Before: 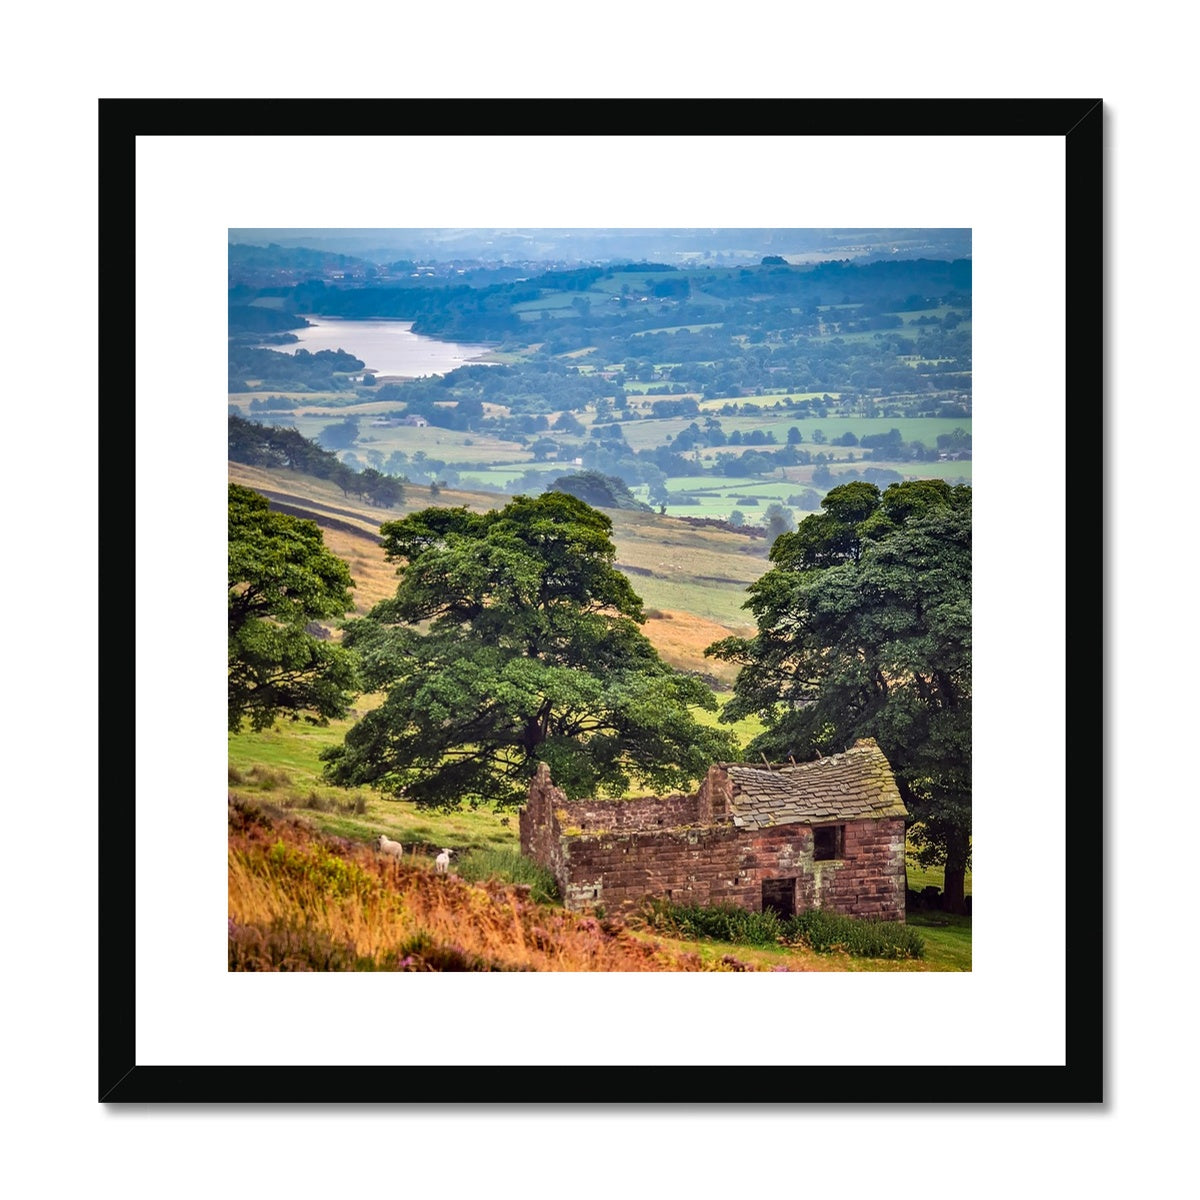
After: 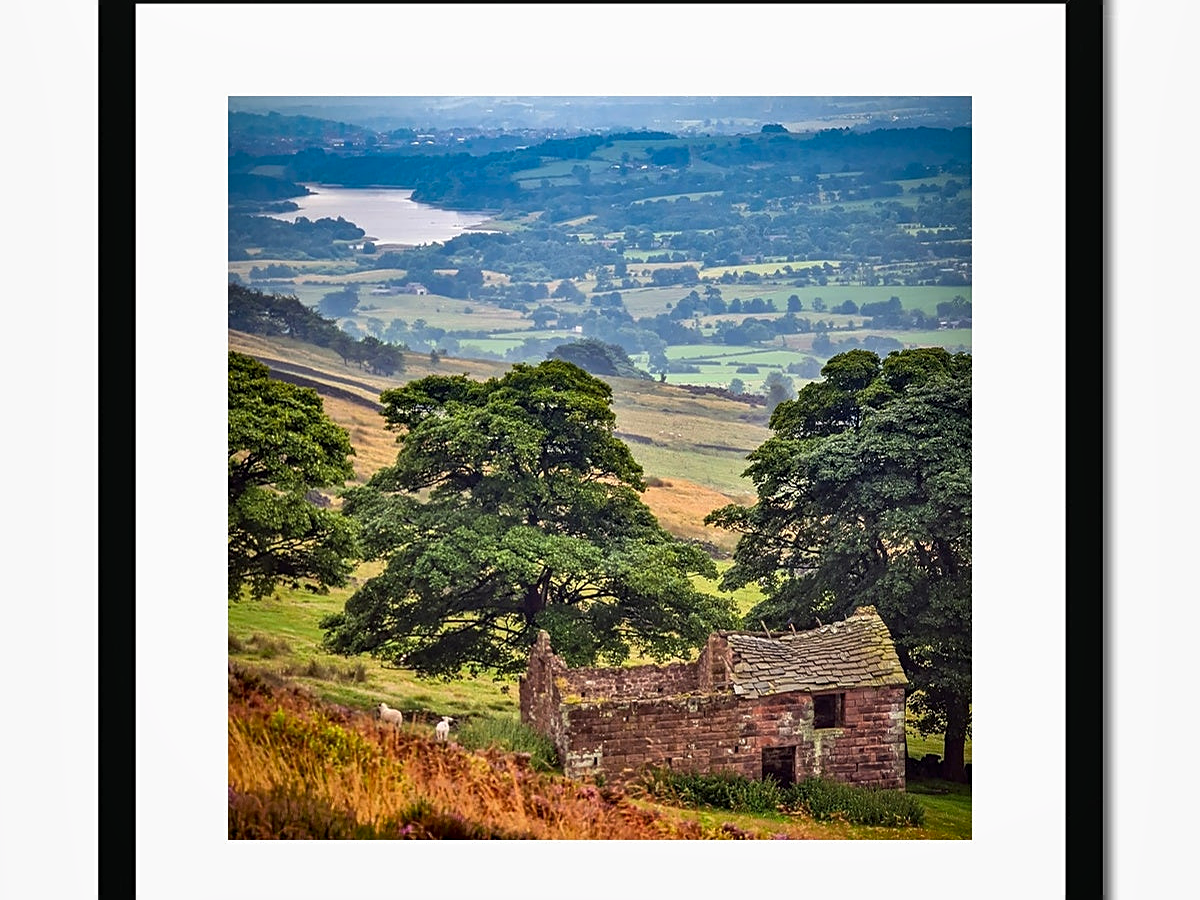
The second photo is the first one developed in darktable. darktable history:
crop: top 11.042%, bottom 13.875%
sharpen: on, module defaults
shadows and highlights: shadows 43.72, white point adjustment -1.52, soften with gaussian
